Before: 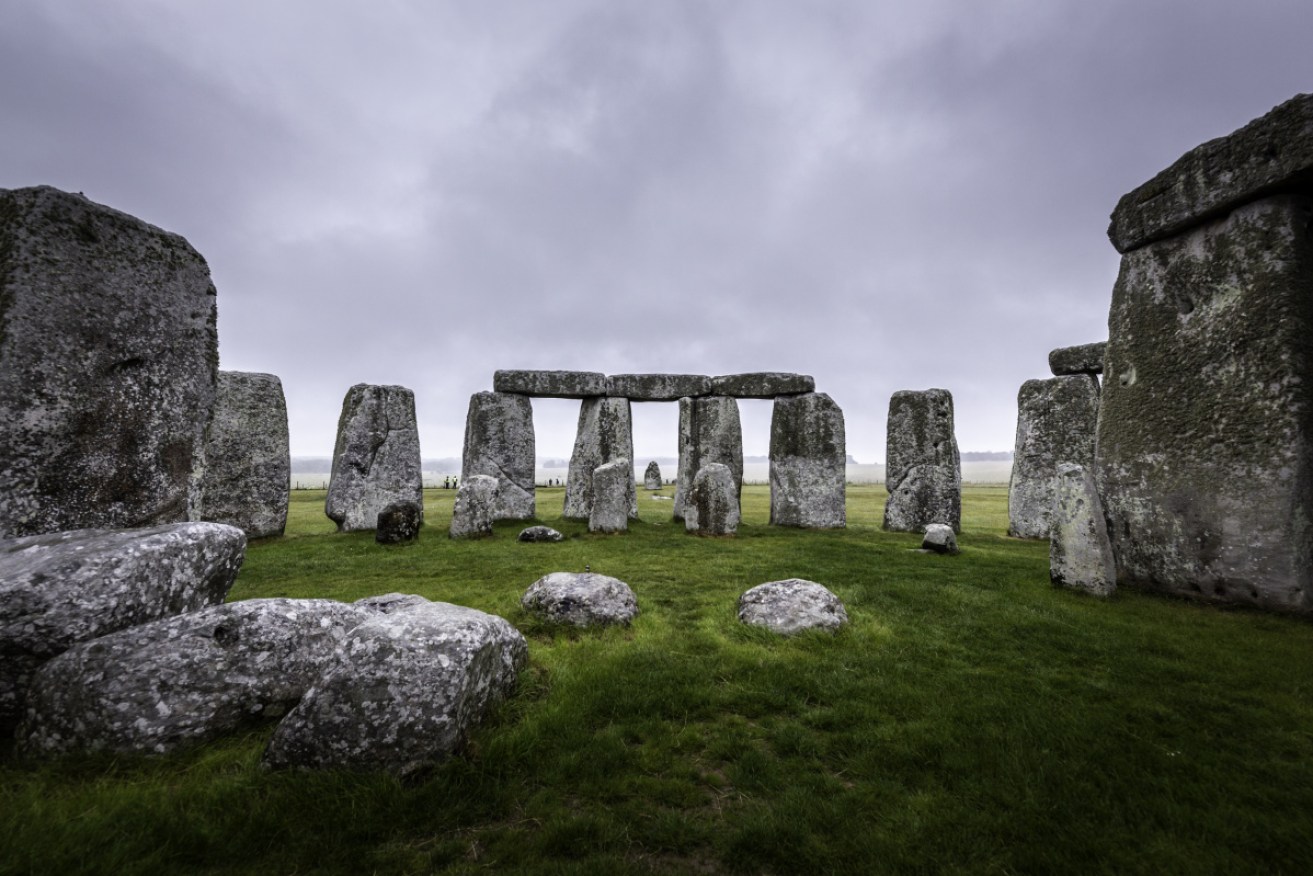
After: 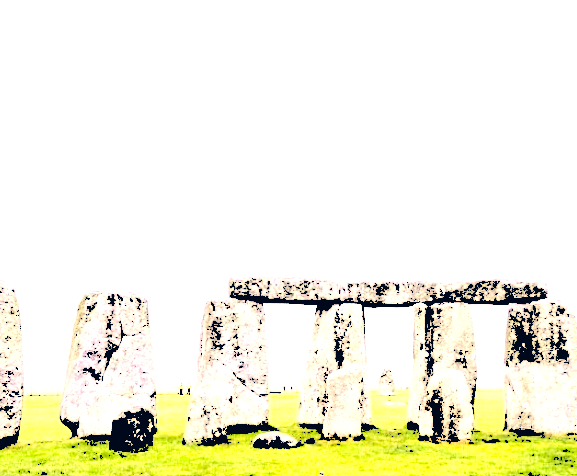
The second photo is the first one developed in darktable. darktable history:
crop: left 20.269%, top 10.826%, right 35.735%, bottom 34.725%
exposure: black level correction 0, exposure 0.701 EV, compensate exposure bias true, compensate highlight preservation false
color correction: highlights a* 10.36, highlights b* 14.44, shadows a* -10.37, shadows b* -15.06
tone equalizer: -8 EV -0.72 EV, -7 EV -0.673 EV, -6 EV -0.628 EV, -5 EV -0.385 EV, -3 EV 0.373 EV, -2 EV 0.6 EV, -1 EV 0.675 EV, +0 EV 0.752 EV, edges refinement/feathering 500, mask exposure compensation -1.57 EV, preserve details no
levels: levels [0.246, 0.256, 0.506]
